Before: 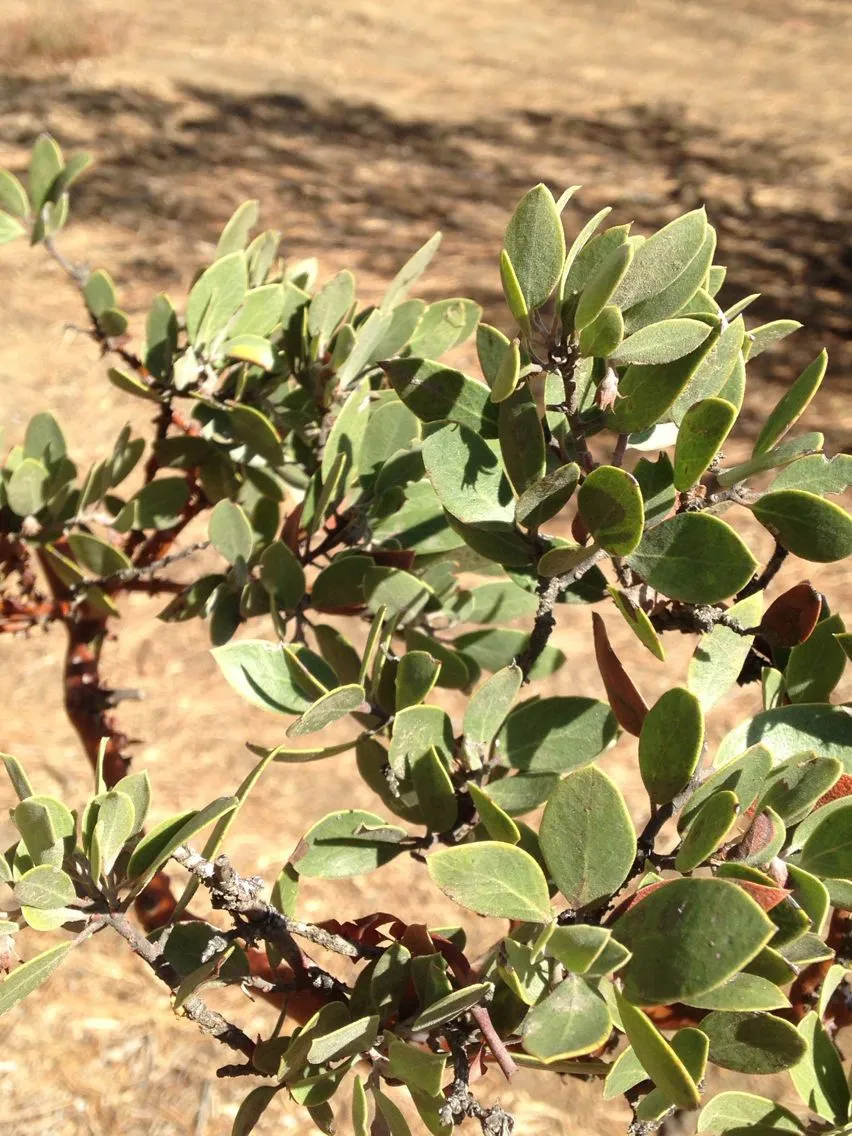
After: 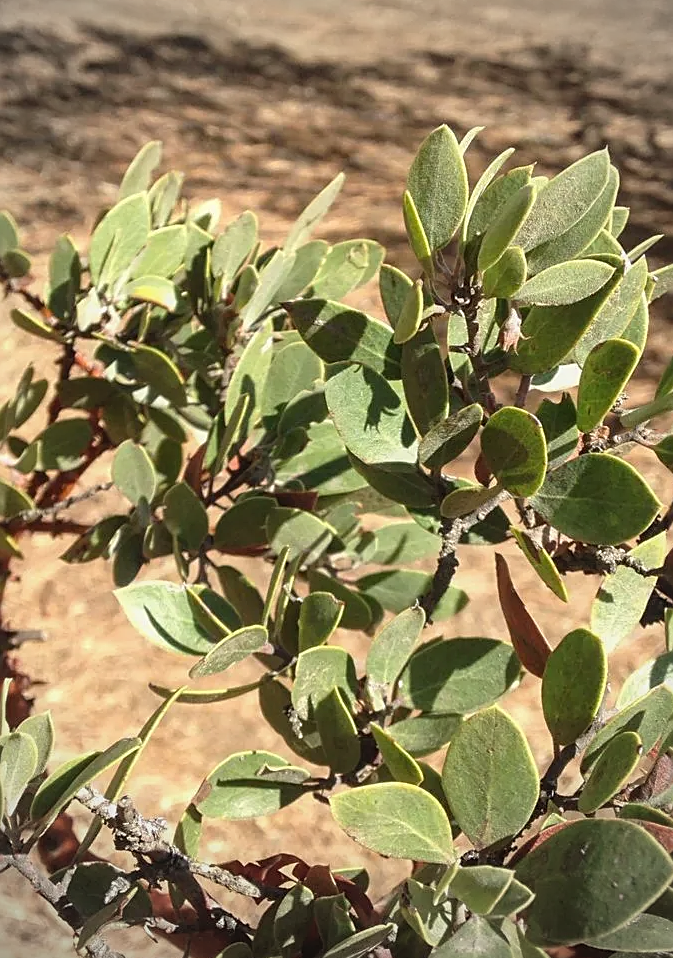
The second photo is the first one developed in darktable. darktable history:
crop: left 11.423%, top 5.224%, right 9.553%, bottom 10.38%
local contrast: detail 109%
sharpen: on, module defaults
vignetting: fall-off start 71.52%, unbound false
